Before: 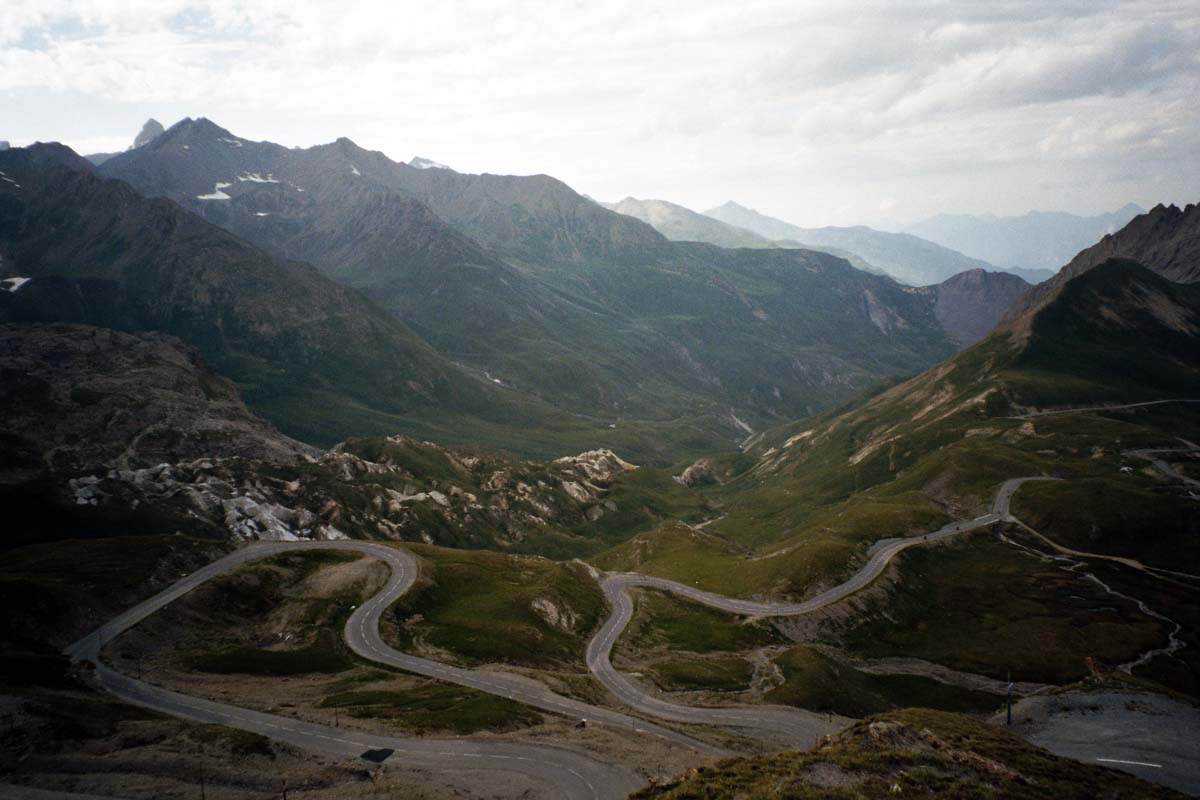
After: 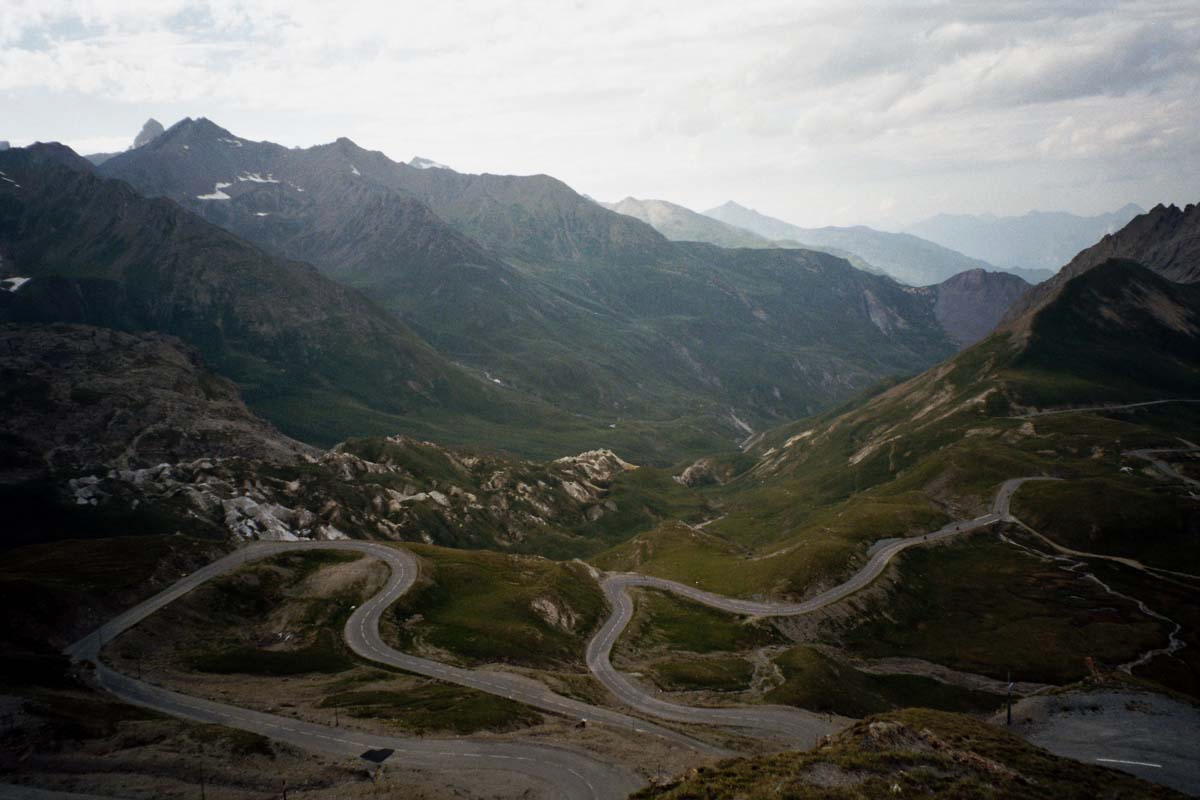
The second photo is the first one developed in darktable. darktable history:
exposure: exposure -0.152 EV, compensate exposure bias true, compensate highlight preservation false
